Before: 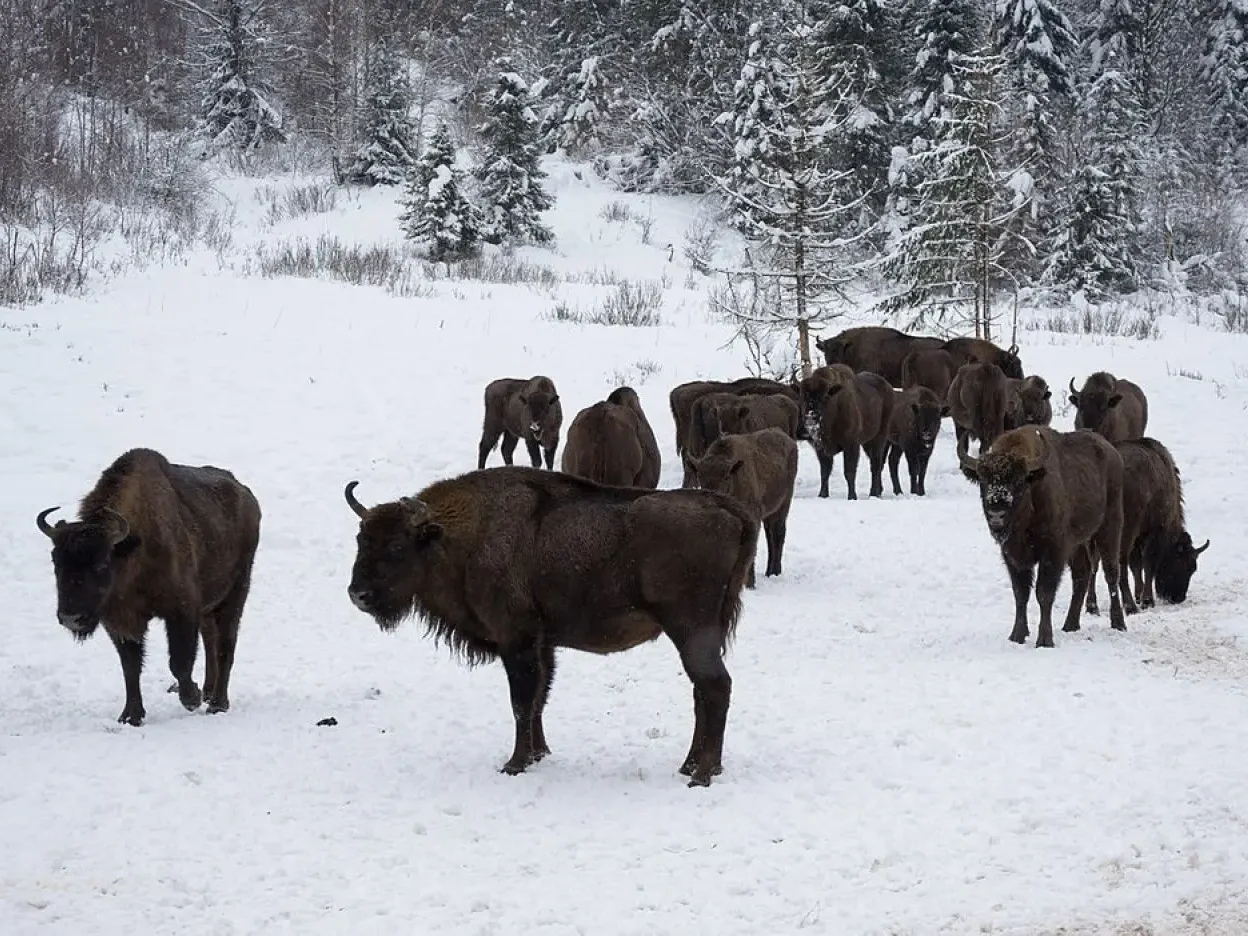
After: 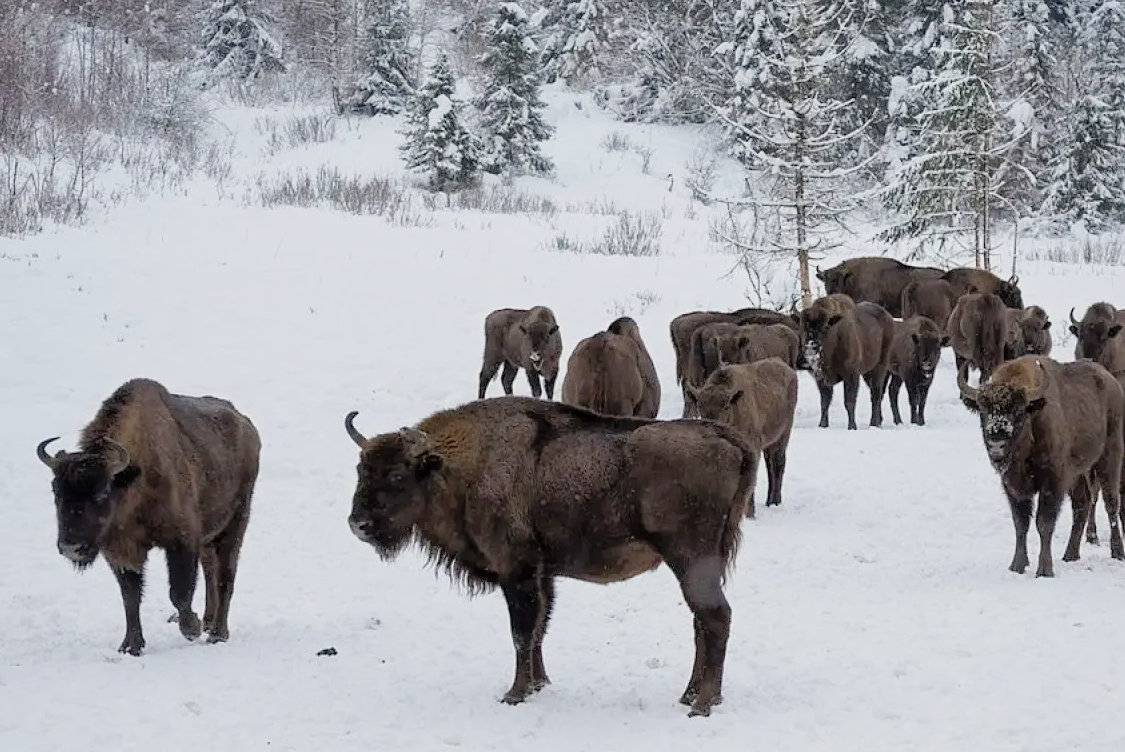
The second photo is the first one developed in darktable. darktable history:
shadows and highlights: on, module defaults
filmic rgb: black relative exposure -7.65 EV, white relative exposure 4.56 EV, hardness 3.61, contrast 1.059, iterations of high-quality reconstruction 0
crop: top 7.529%, right 9.793%, bottom 12.05%
exposure: exposure 1.001 EV, compensate highlight preservation false
